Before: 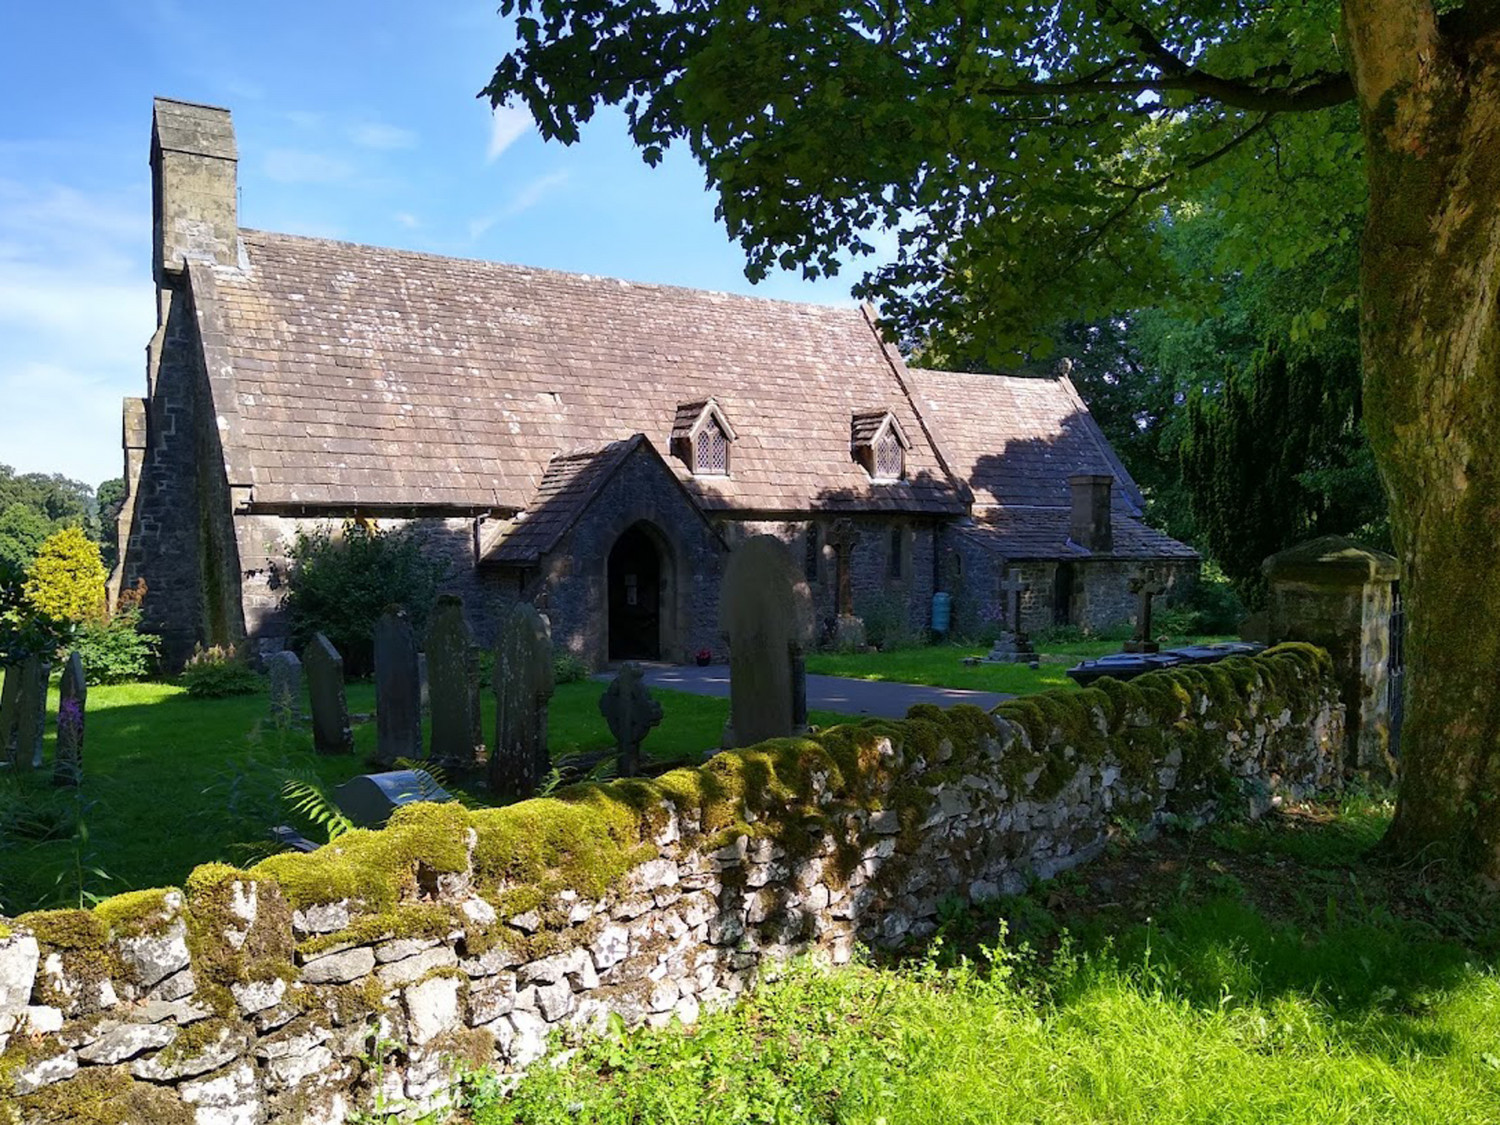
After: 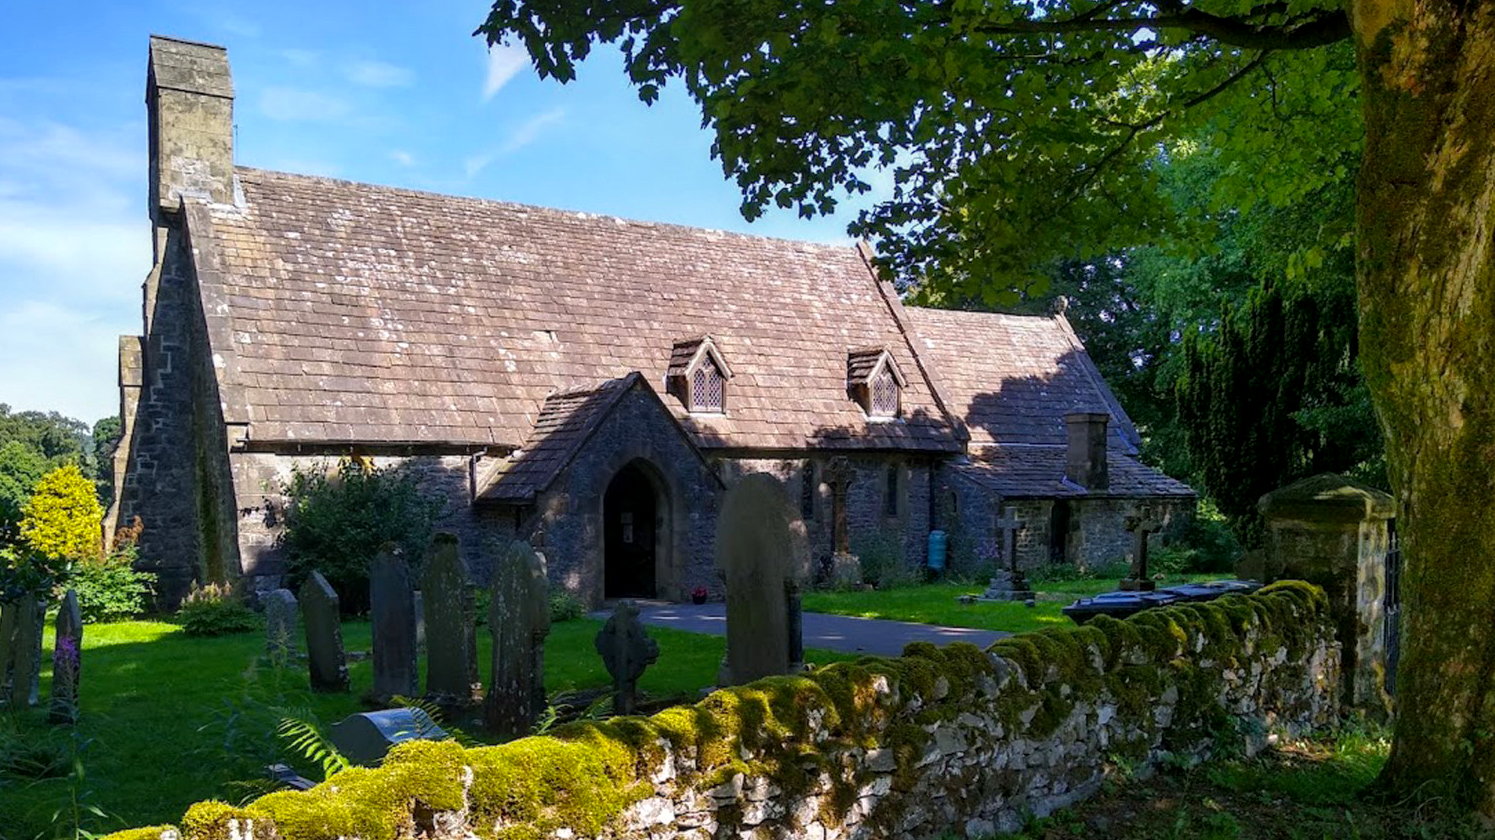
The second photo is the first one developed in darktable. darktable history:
crop: left 0.307%, top 5.52%, bottom 19.786%
local contrast: on, module defaults
color balance rgb: linear chroma grading › global chroma 15.132%, perceptual saturation grading › global saturation 0.884%
